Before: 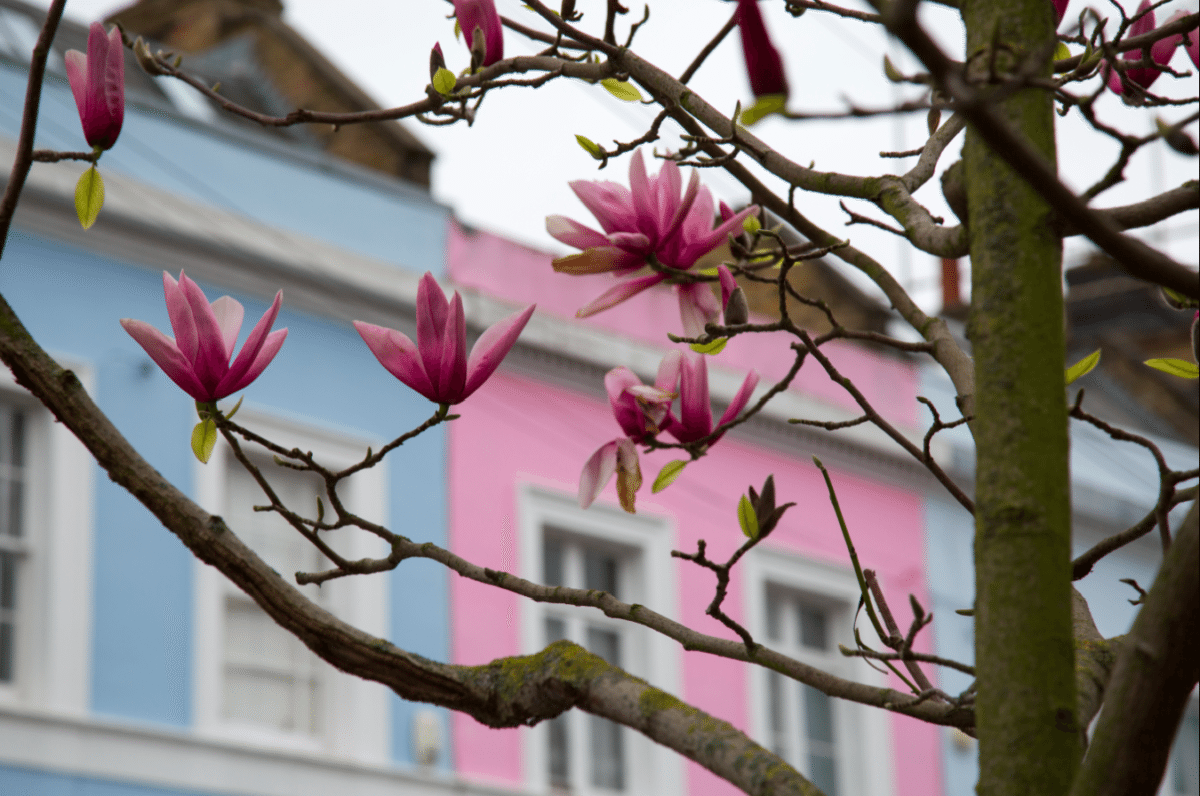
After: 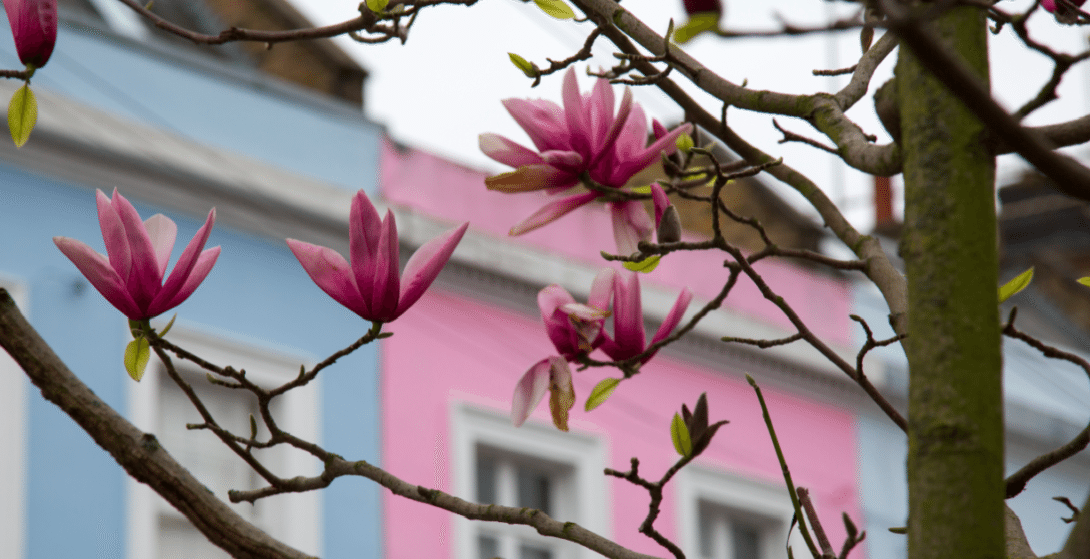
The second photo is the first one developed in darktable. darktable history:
crop: left 5.596%, top 10.314%, right 3.534%, bottom 19.395%
exposure: compensate exposure bias true, compensate highlight preservation false
